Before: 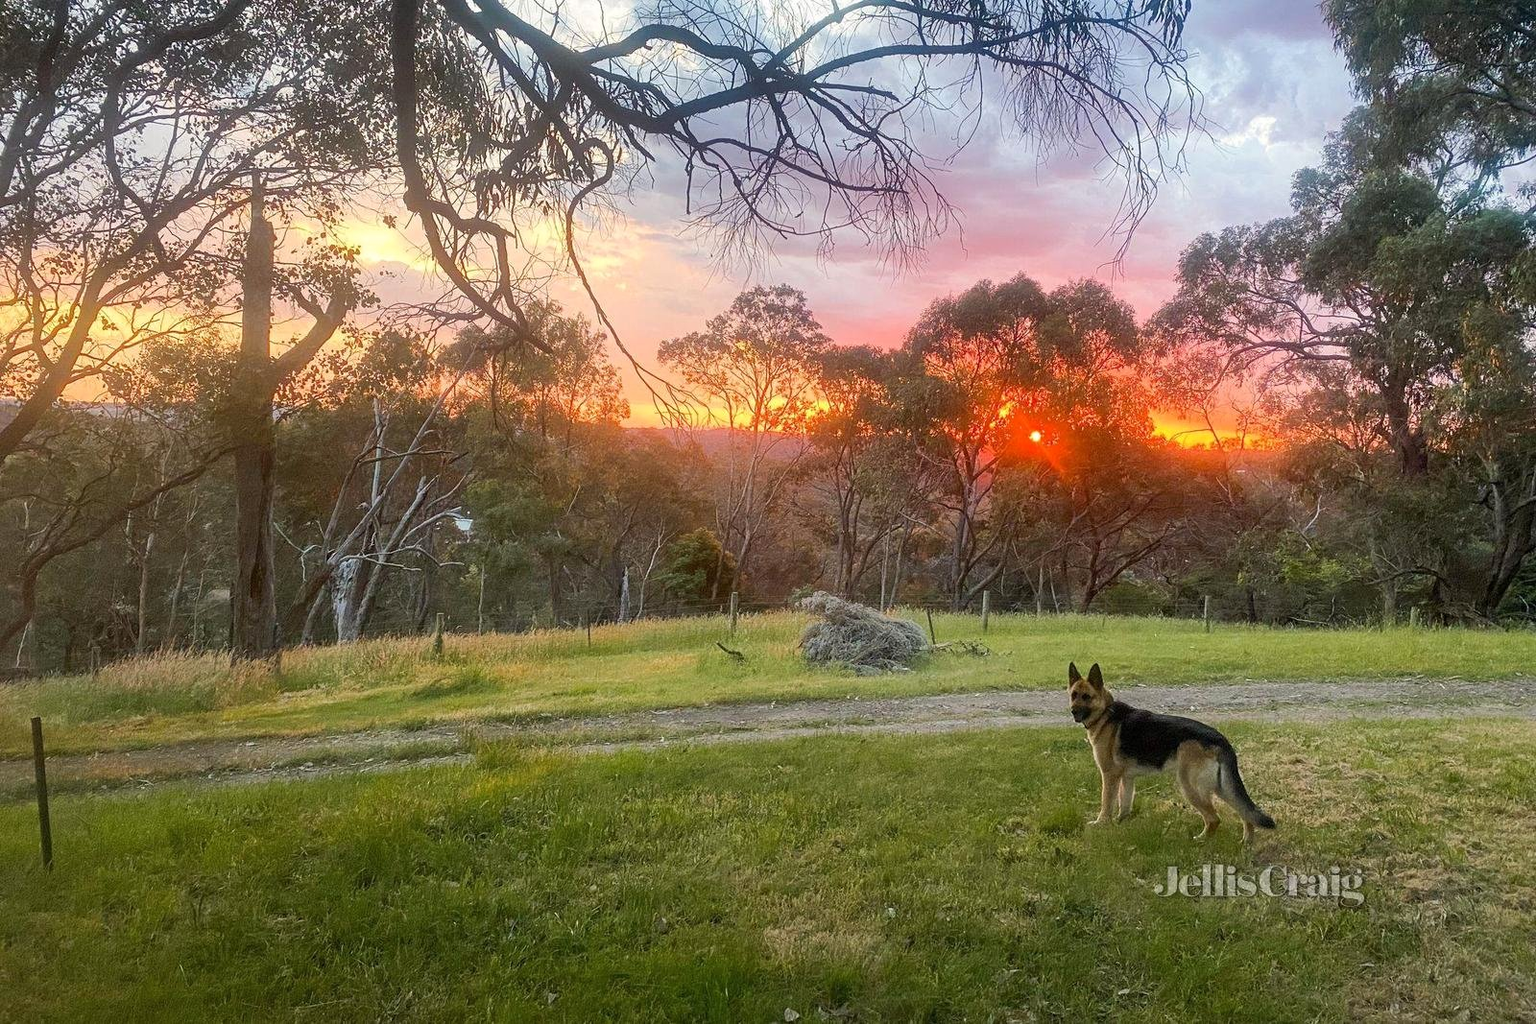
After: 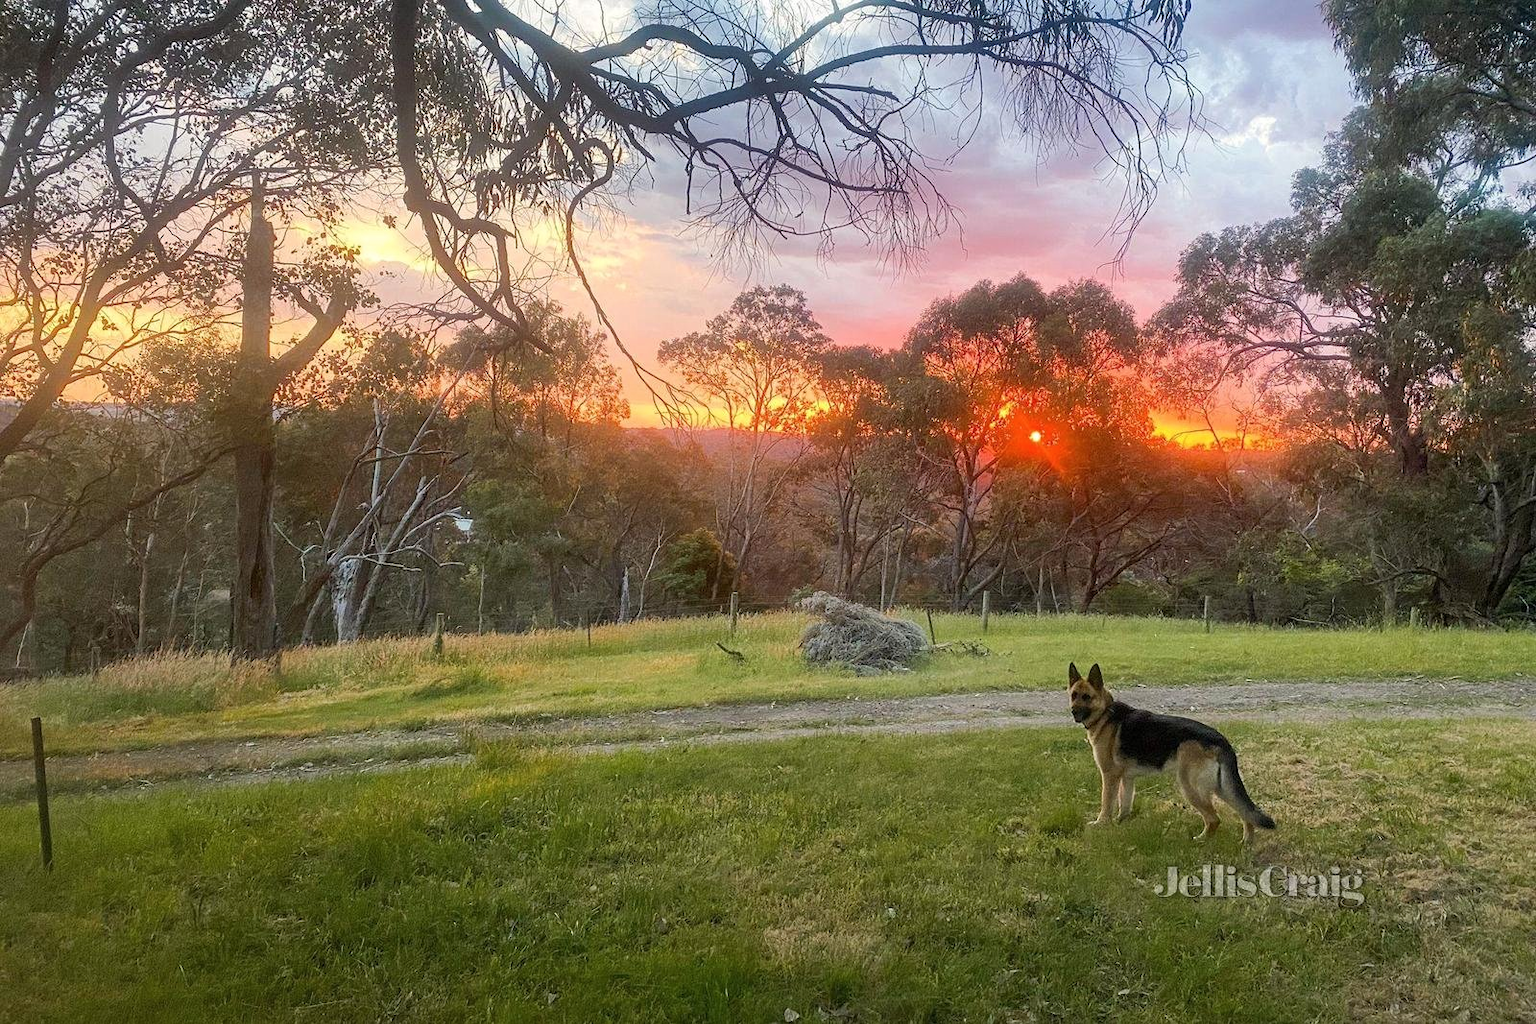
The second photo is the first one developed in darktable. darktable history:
contrast brightness saturation: saturation -0.022
